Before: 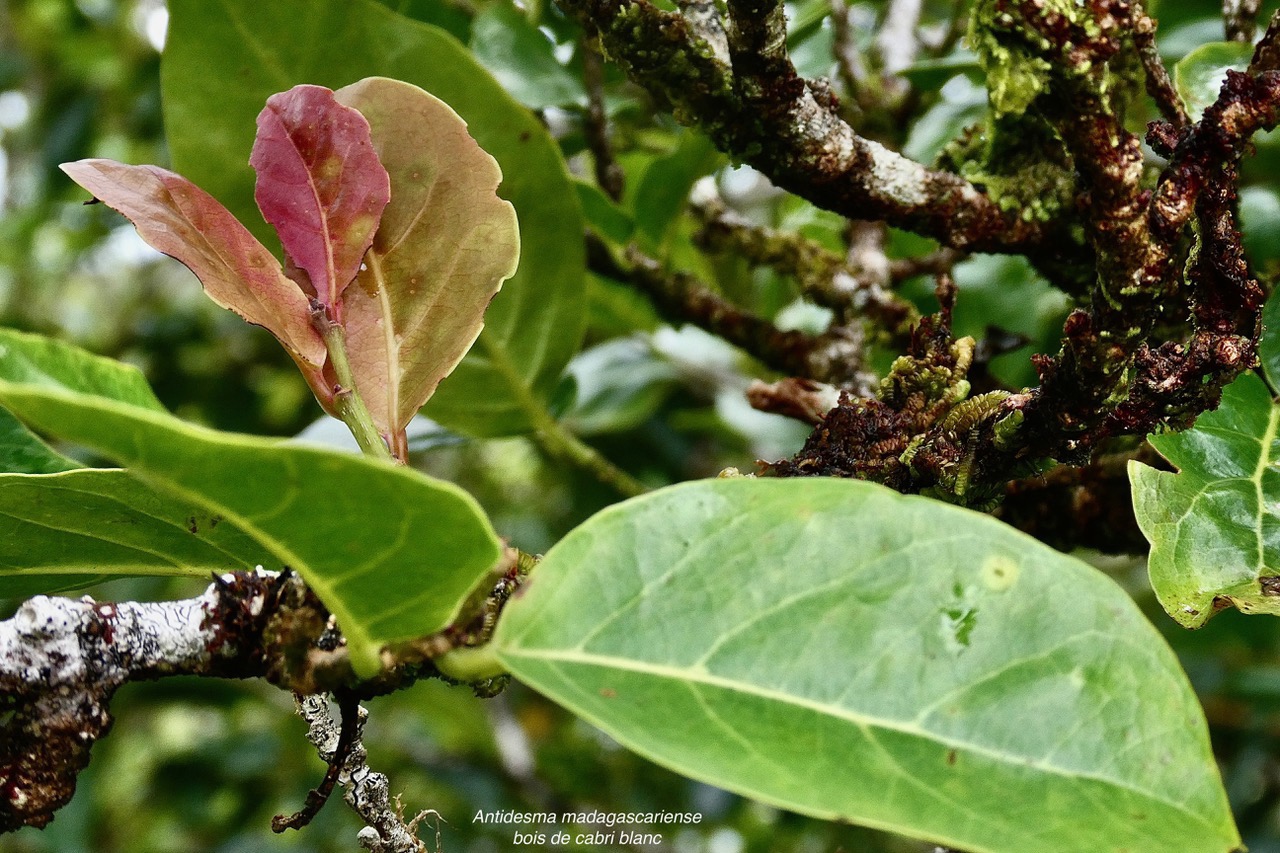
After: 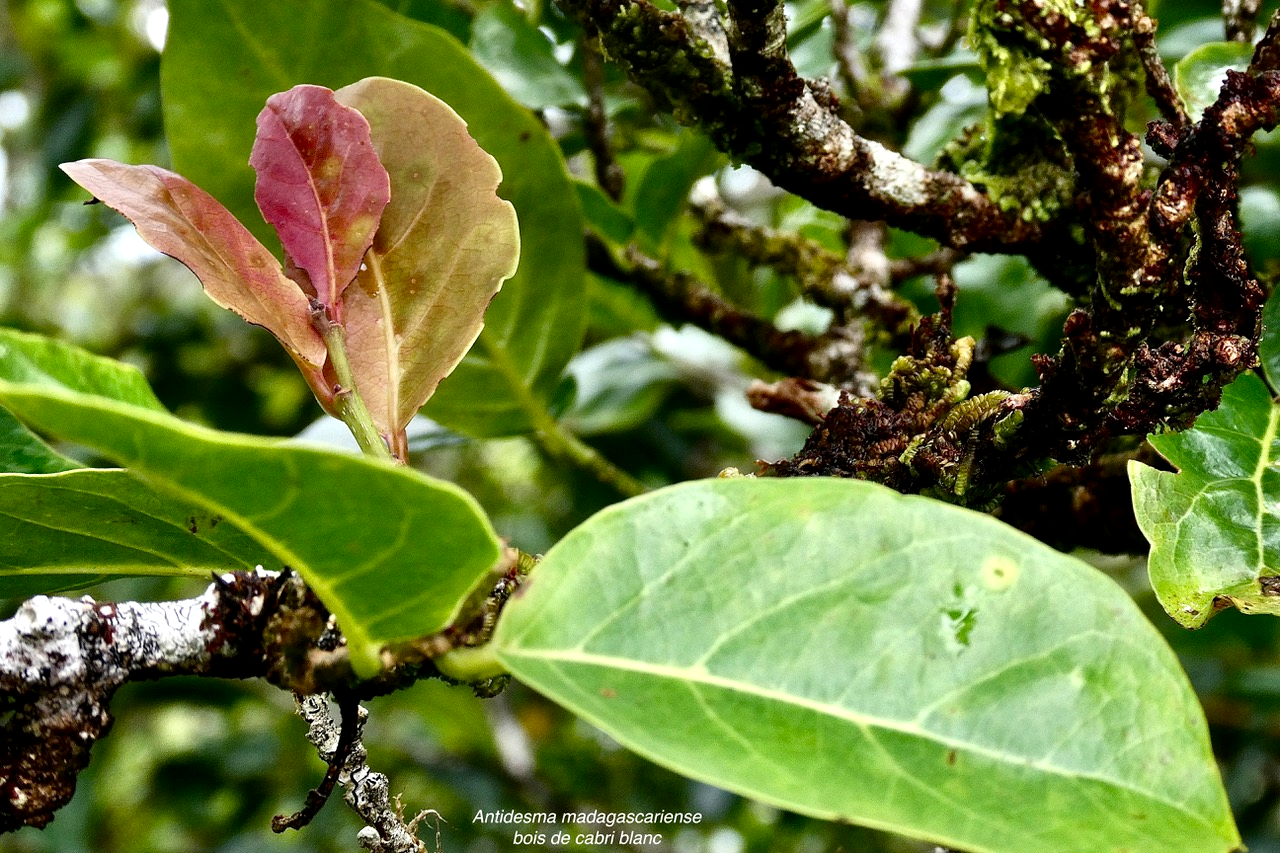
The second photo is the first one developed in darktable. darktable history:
tone equalizer: -8 EV -0.4 EV, -7 EV -0.421 EV, -6 EV -0.367 EV, -5 EV -0.207 EV, -3 EV 0.238 EV, -2 EV 0.307 EV, -1 EV 0.396 EV, +0 EV 0.426 EV, mask exposure compensation -0.5 EV
